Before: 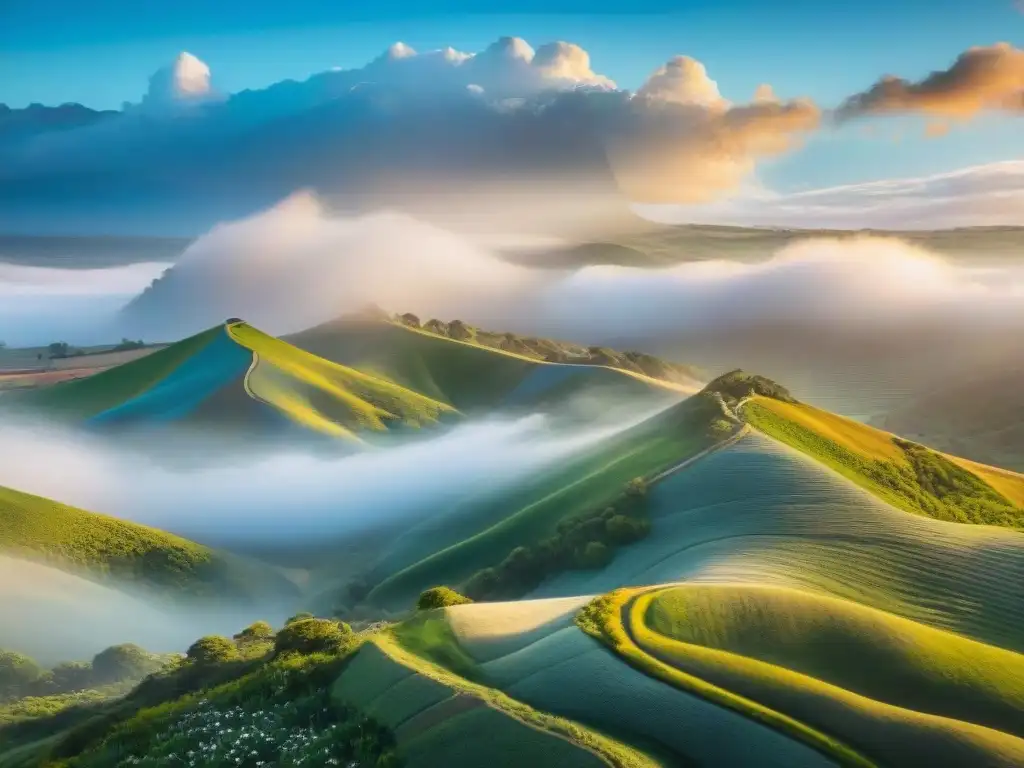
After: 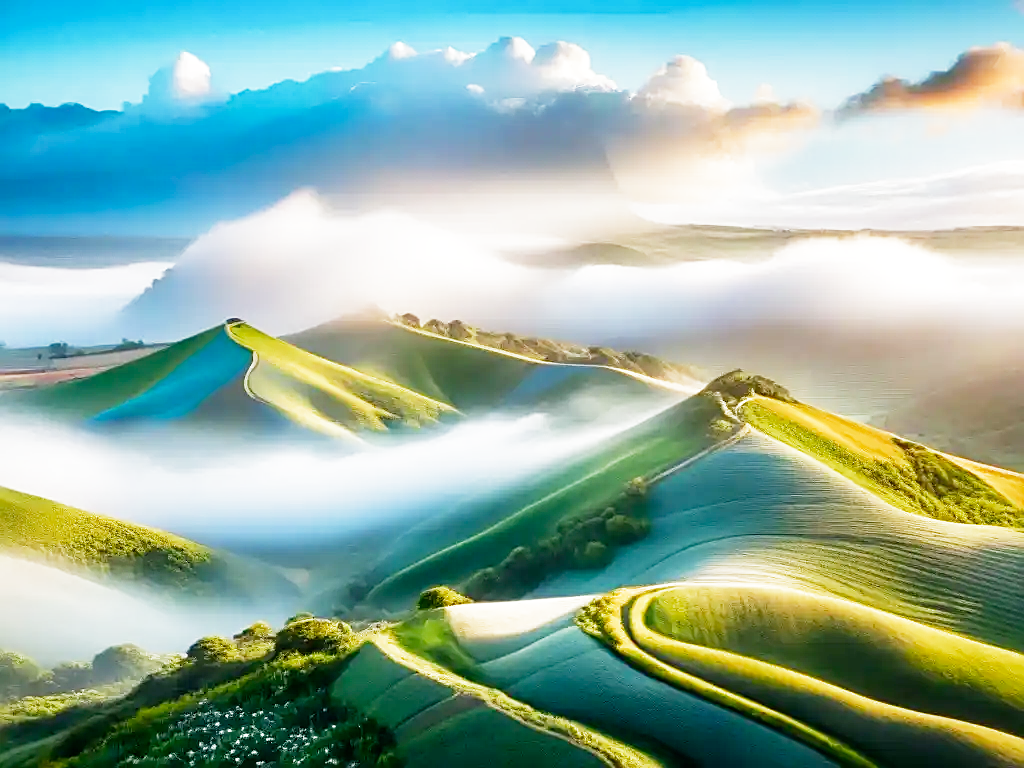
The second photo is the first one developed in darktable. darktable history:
filmic rgb: middle gray luminance 10%, black relative exposure -8.61 EV, white relative exposure 3.3 EV, threshold 6 EV, target black luminance 0%, hardness 5.2, latitude 44.69%, contrast 1.302, highlights saturation mix 5%, shadows ↔ highlights balance 24.64%, add noise in highlights 0, preserve chrominance no, color science v3 (2019), use custom middle-gray values true, iterations of high-quality reconstruction 0, contrast in highlights soft, enable highlight reconstruction true
sharpen: on, module defaults
exposure: compensate highlight preservation false
